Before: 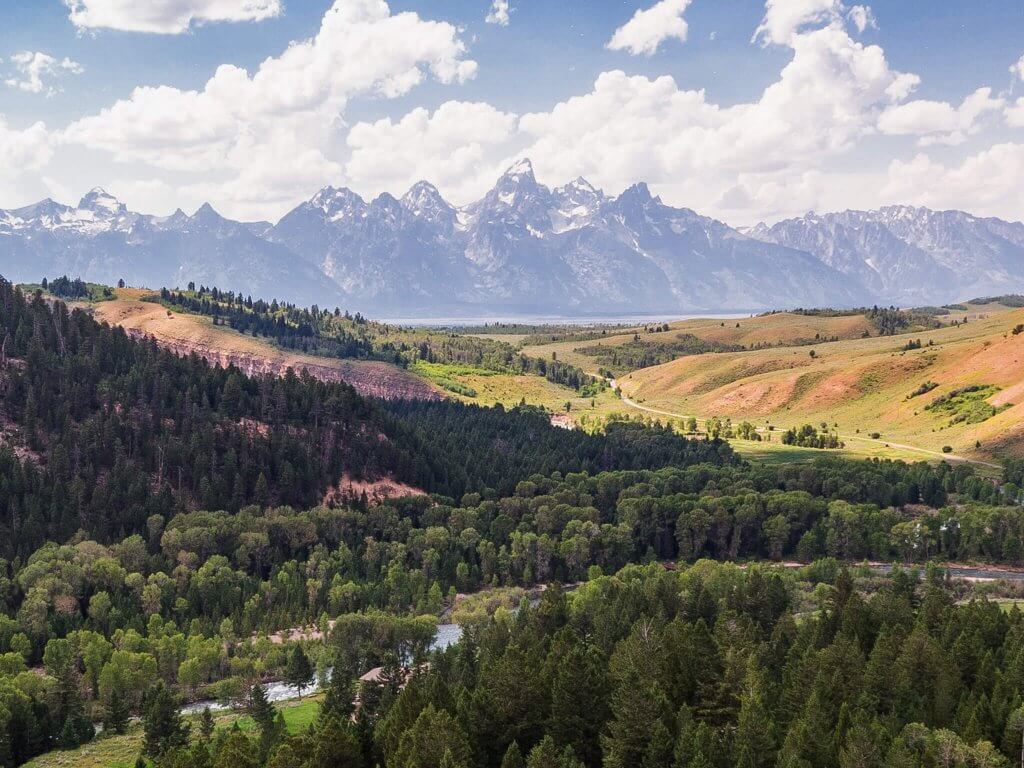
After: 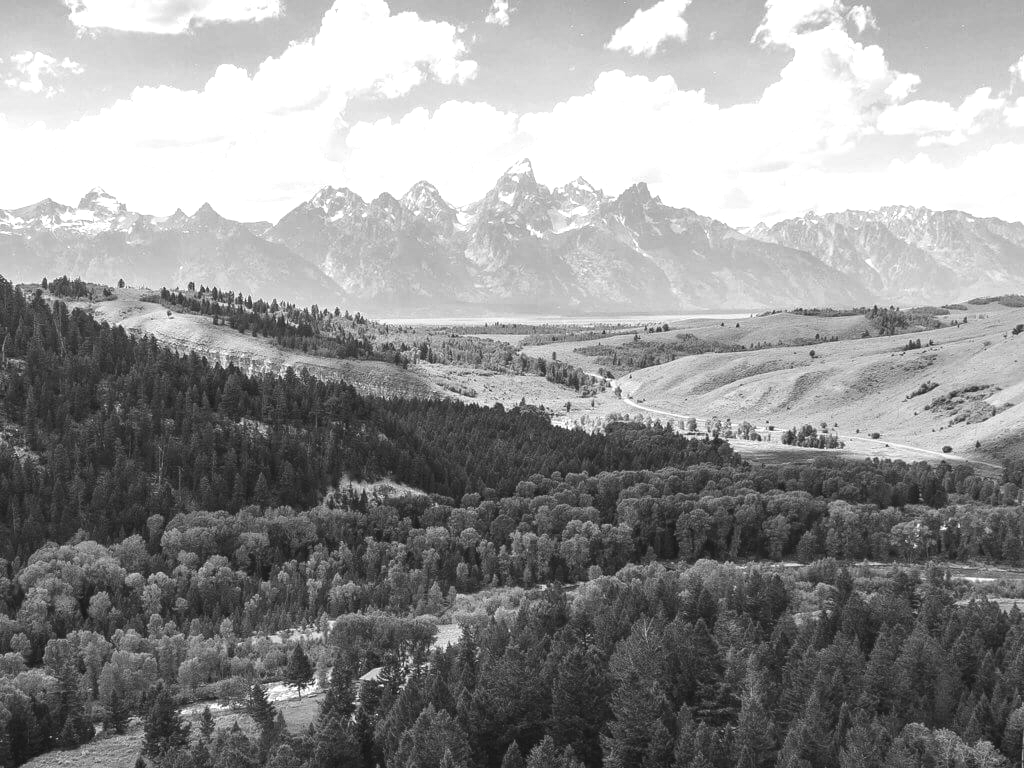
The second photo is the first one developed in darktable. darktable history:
exposure: black level correction -0.005, exposure 0.622 EV, compensate highlight preservation false
monochrome: a 14.95, b -89.96
